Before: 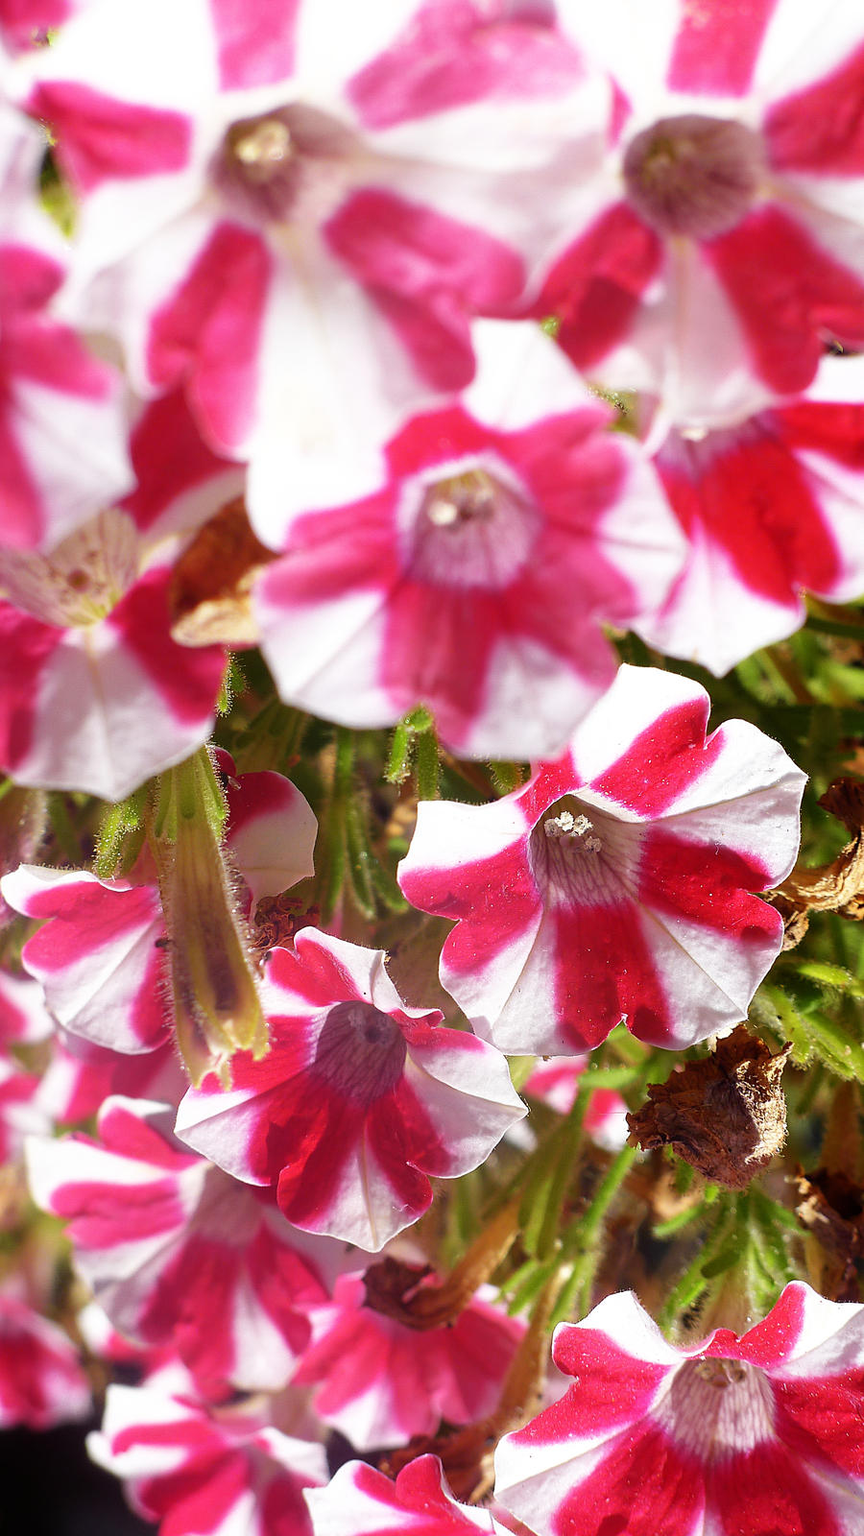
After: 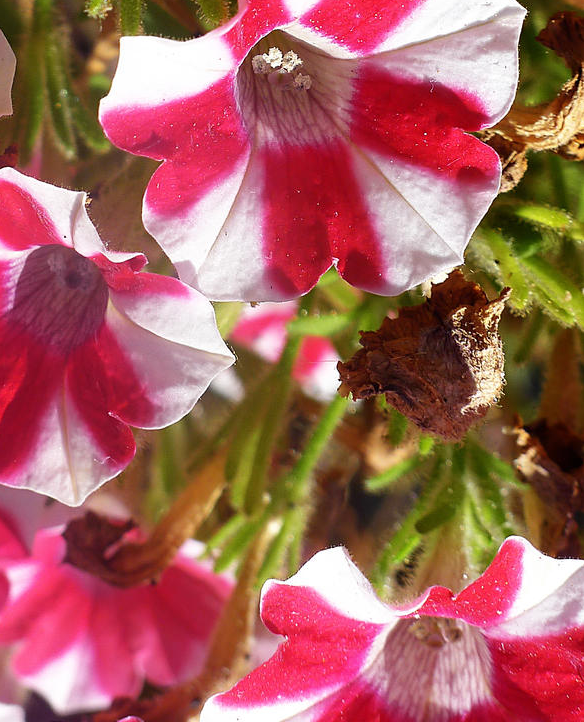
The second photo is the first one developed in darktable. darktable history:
crop and rotate: left 35.027%, top 49.897%, bottom 4.957%
